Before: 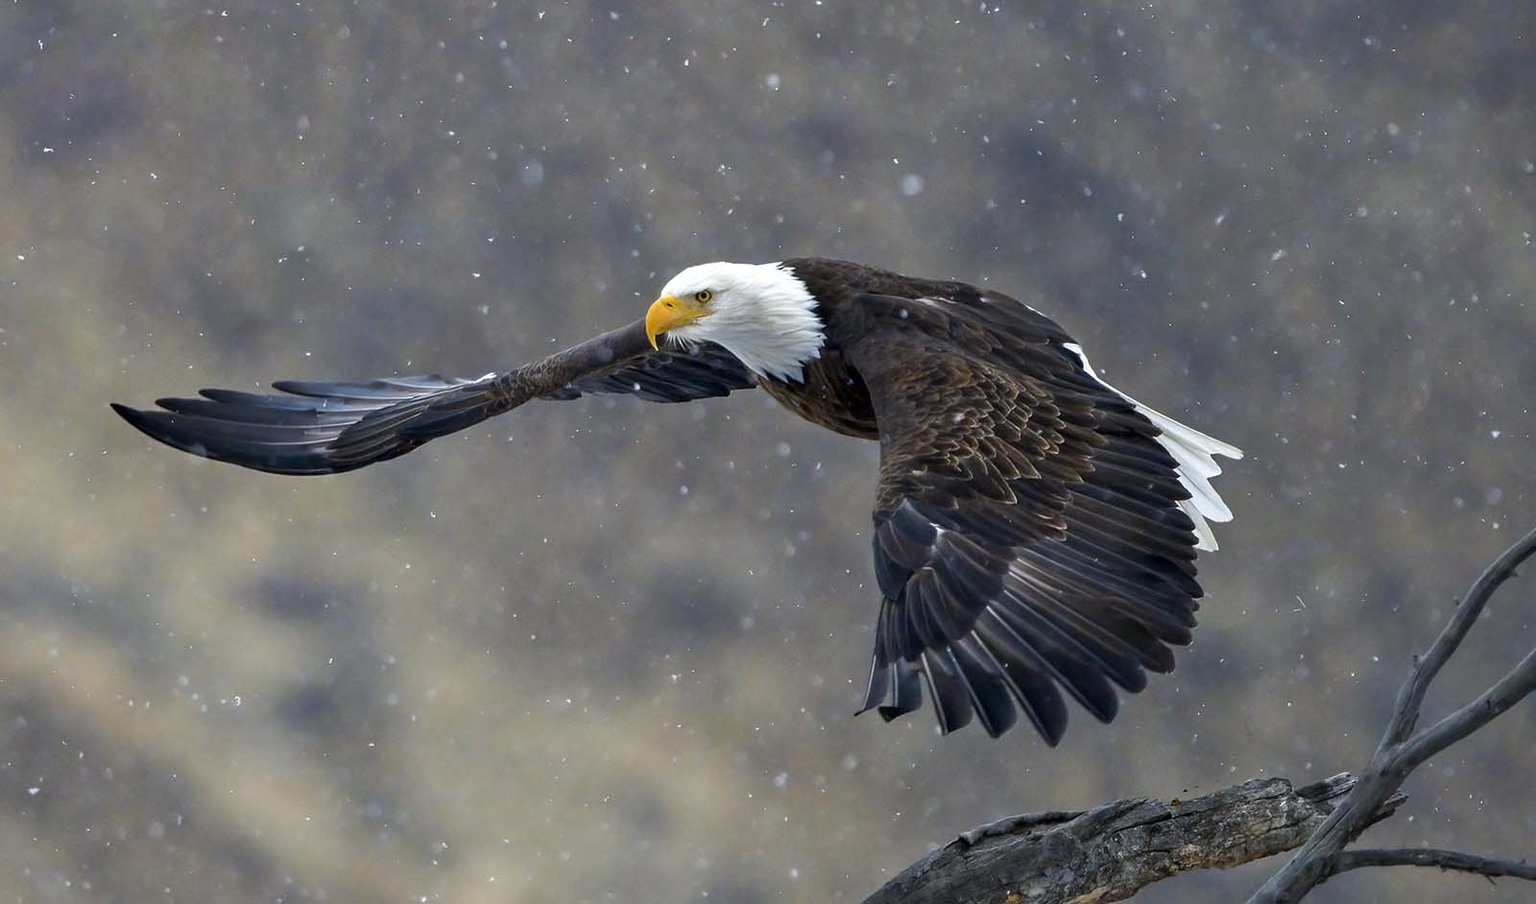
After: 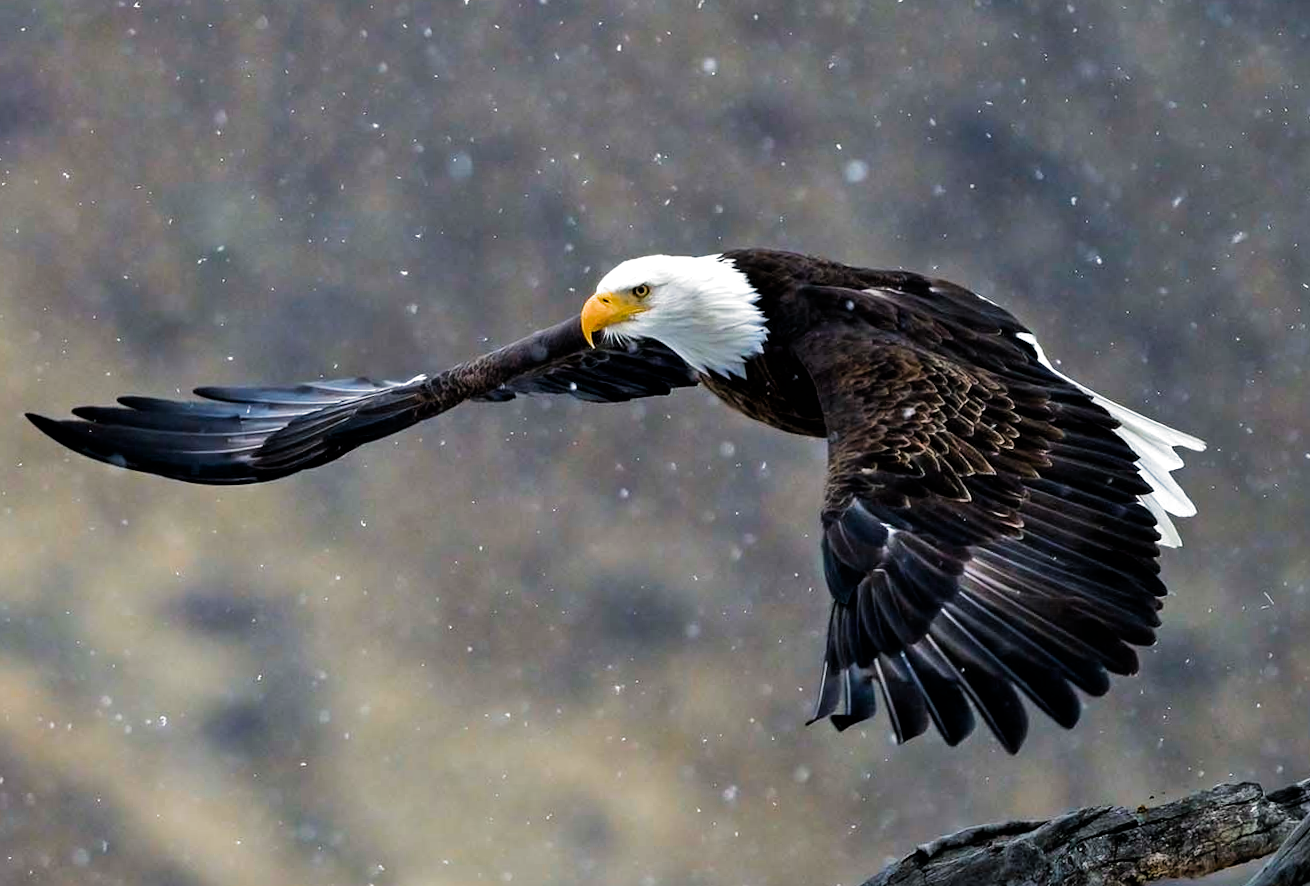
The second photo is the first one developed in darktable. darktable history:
tone equalizer: on, module defaults
color balance rgb: linear chroma grading › global chroma 8.33%, perceptual saturation grading › global saturation 18.52%, global vibrance 7.87%
crop and rotate: angle 1°, left 4.281%, top 0.642%, right 11.383%, bottom 2.486%
filmic rgb: black relative exposure -8.2 EV, white relative exposure 2.2 EV, threshold 3 EV, hardness 7.11, latitude 75%, contrast 1.325, highlights saturation mix -2%, shadows ↔ highlights balance 30%, preserve chrominance RGB euclidean norm, color science v5 (2021), contrast in shadows safe, contrast in highlights safe, enable highlight reconstruction true
shadows and highlights: shadows 37.27, highlights -28.18, soften with gaussian
